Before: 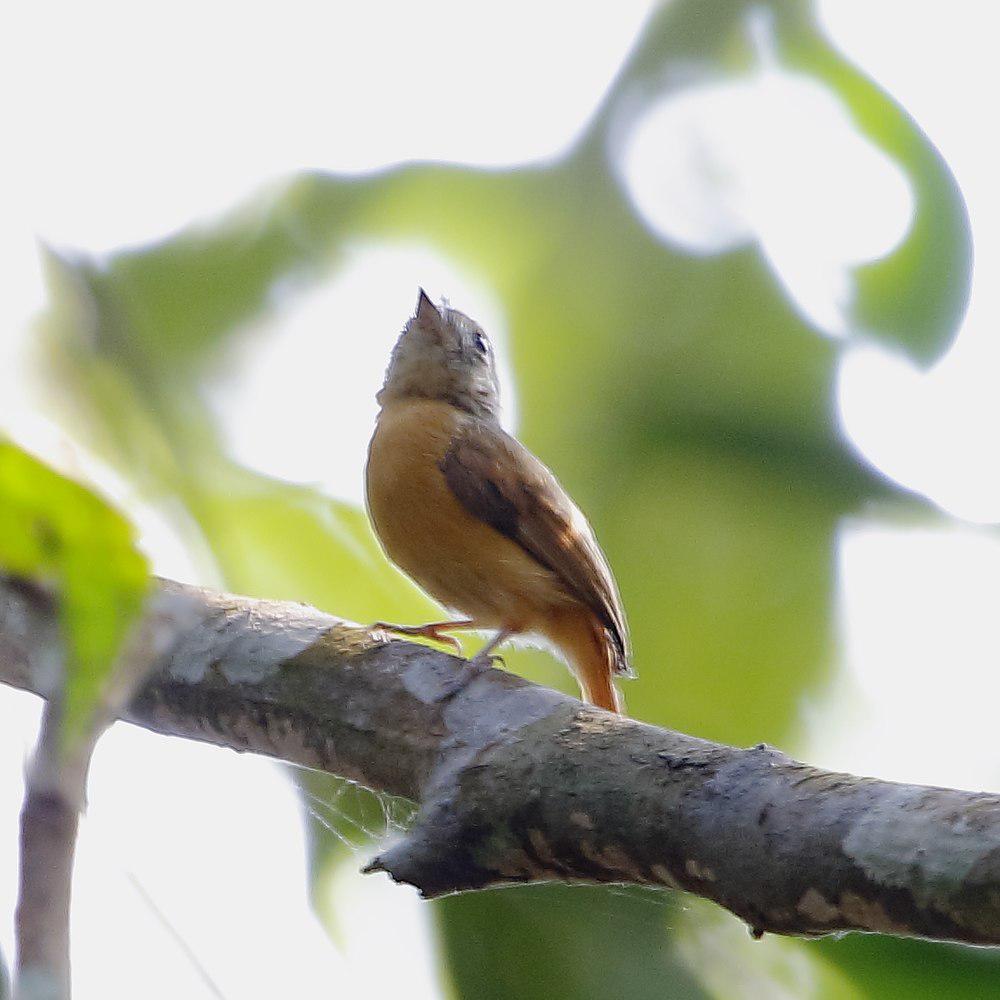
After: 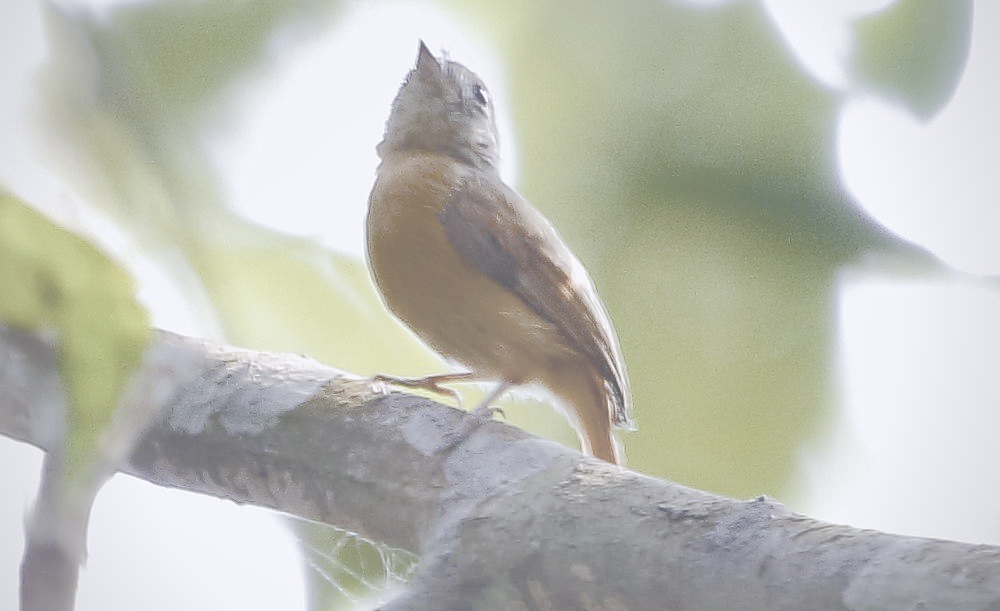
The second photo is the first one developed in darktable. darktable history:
color balance rgb: highlights gain › chroma 0.142%, highlights gain › hue 330°, perceptual saturation grading › global saturation 20%, perceptual saturation grading › highlights -25.484%, perceptual saturation grading › shadows 49.644%, perceptual brilliance grading › mid-tones 9.267%, perceptual brilliance grading › shadows 14.403%, global vibrance 16.171%, saturation formula JzAzBz (2021)
levels: mode automatic
crop and rotate: top 24.849%, bottom 14.048%
contrast brightness saturation: contrast -0.34, brightness 0.764, saturation -0.763
vignetting: fall-off radius 63.66%, brightness -0.414, saturation -0.296
shadows and highlights: shadows 39.25, highlights -59.97
color calibration: gray › normalize channels true, illuminant as shot in camera, x 0.358, y 0.373, temperature 4628.91 K, gamut compression 0.024
